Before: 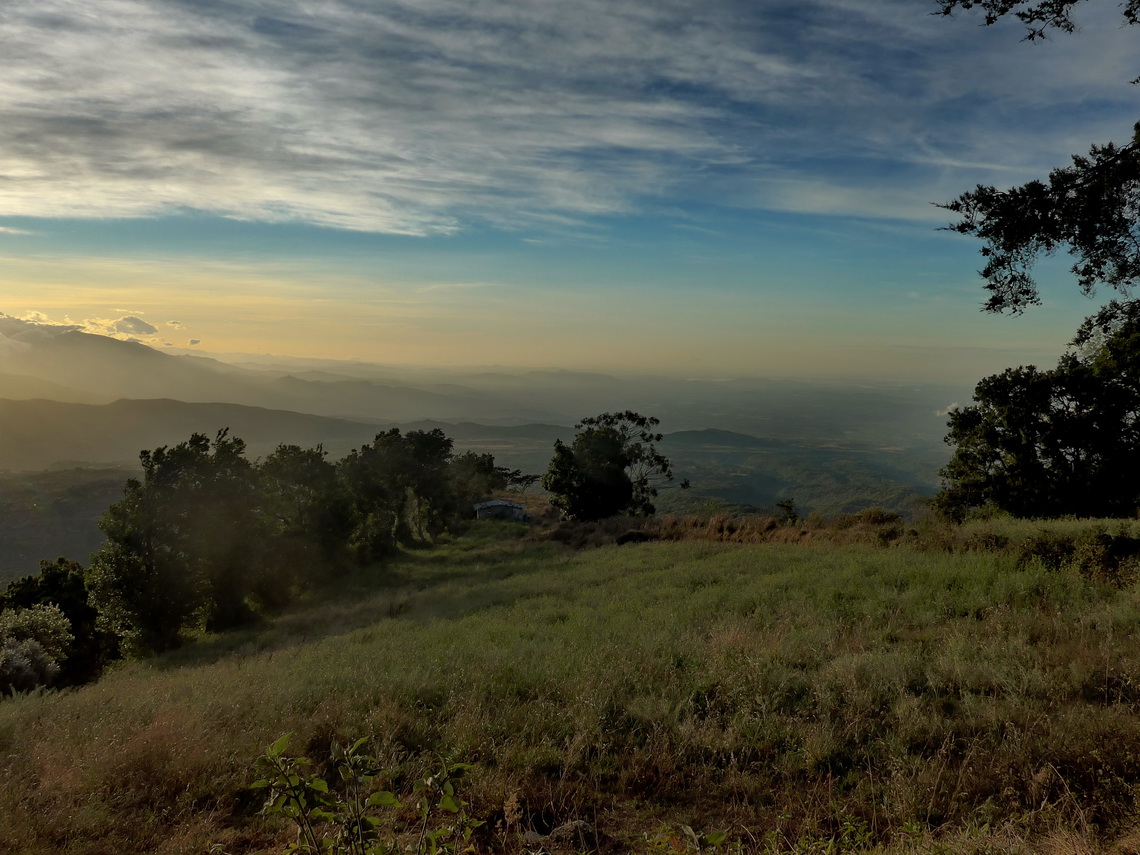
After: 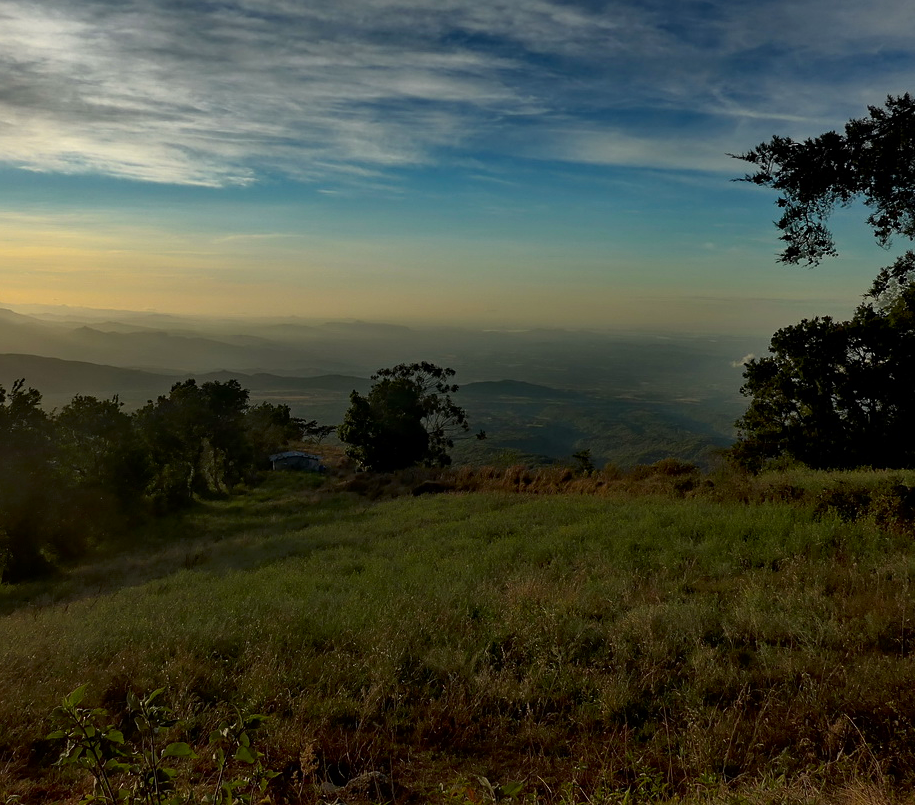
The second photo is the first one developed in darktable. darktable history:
crop and rotate: left 17.959%, top 5.771%, right 1.742%
sharpen: amount 0.2
contrast brightness saturation: contrast 0.13, brightness -0.05, saturation 0.16
